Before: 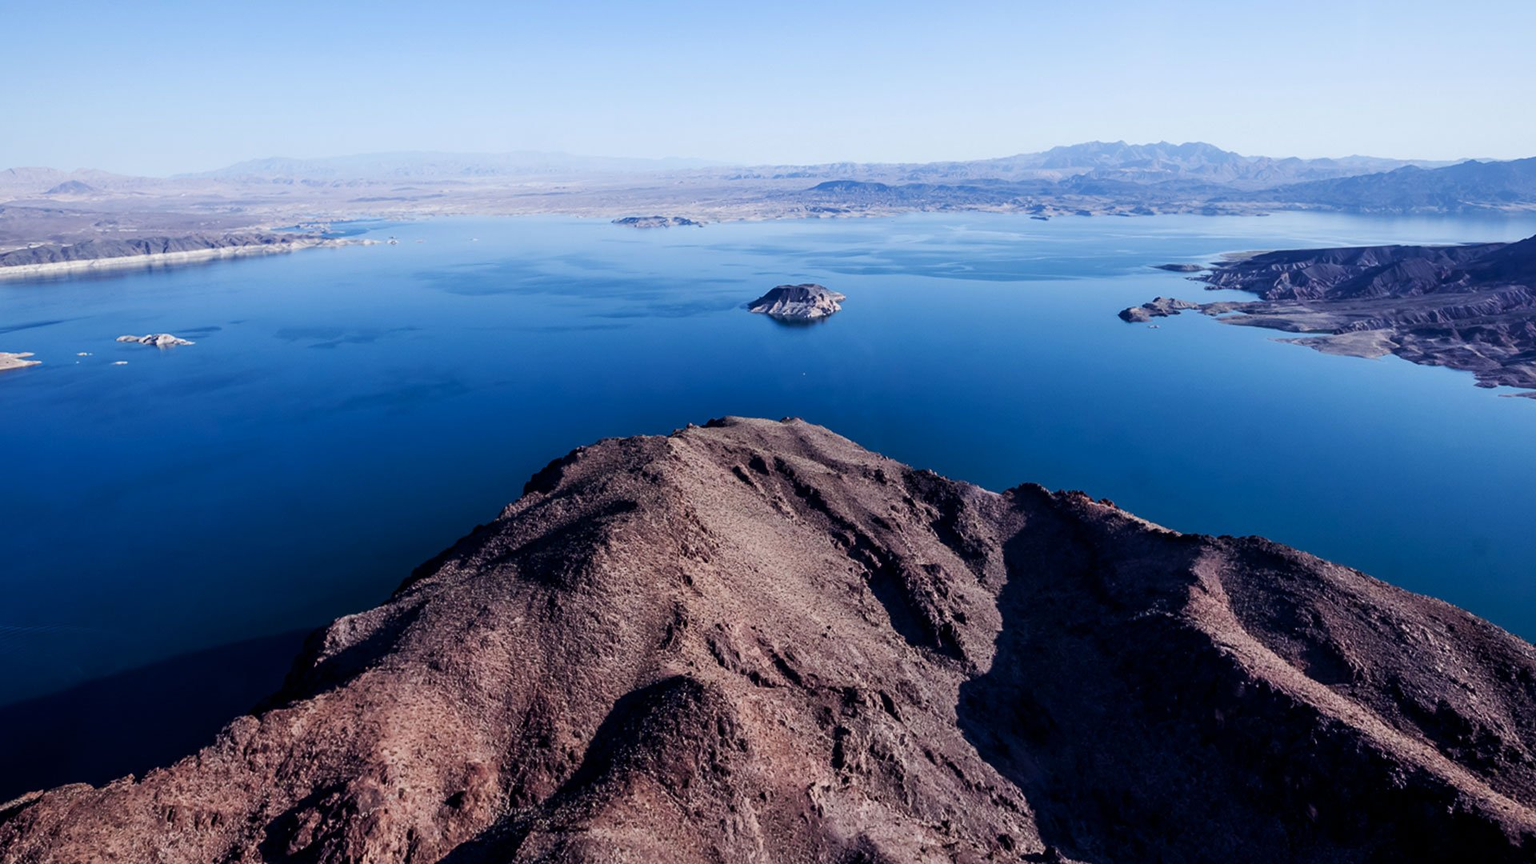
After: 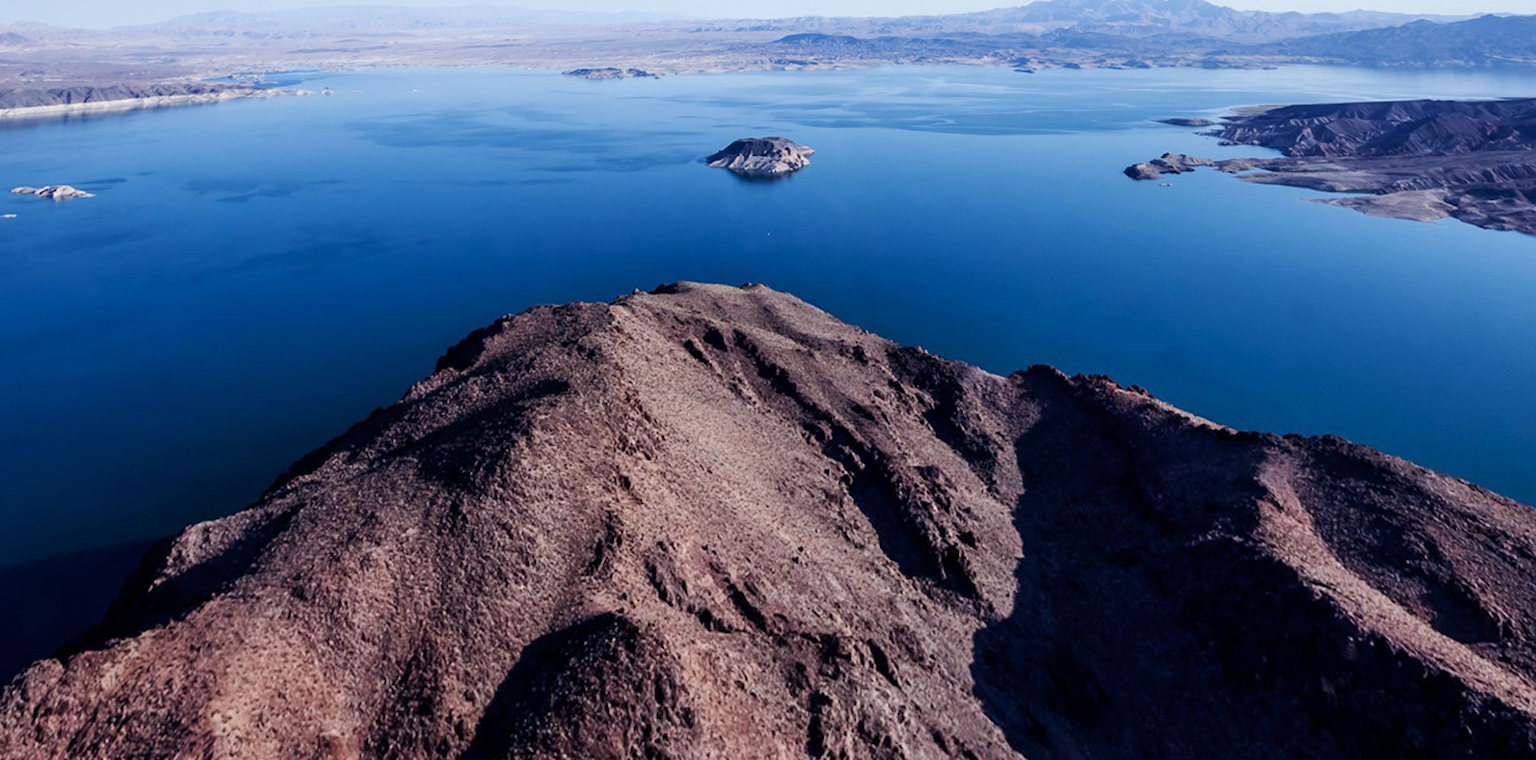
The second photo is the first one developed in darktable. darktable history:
rotate and perspective: rotation 0.72°, lens shift (vertical) -0.352, lens shift (horizontal) -0.051, crop left 0.152, crop right 0.859, crop top 0.019, crop bottom 0.964
crop: top 11.038%, bottom 13.962%
